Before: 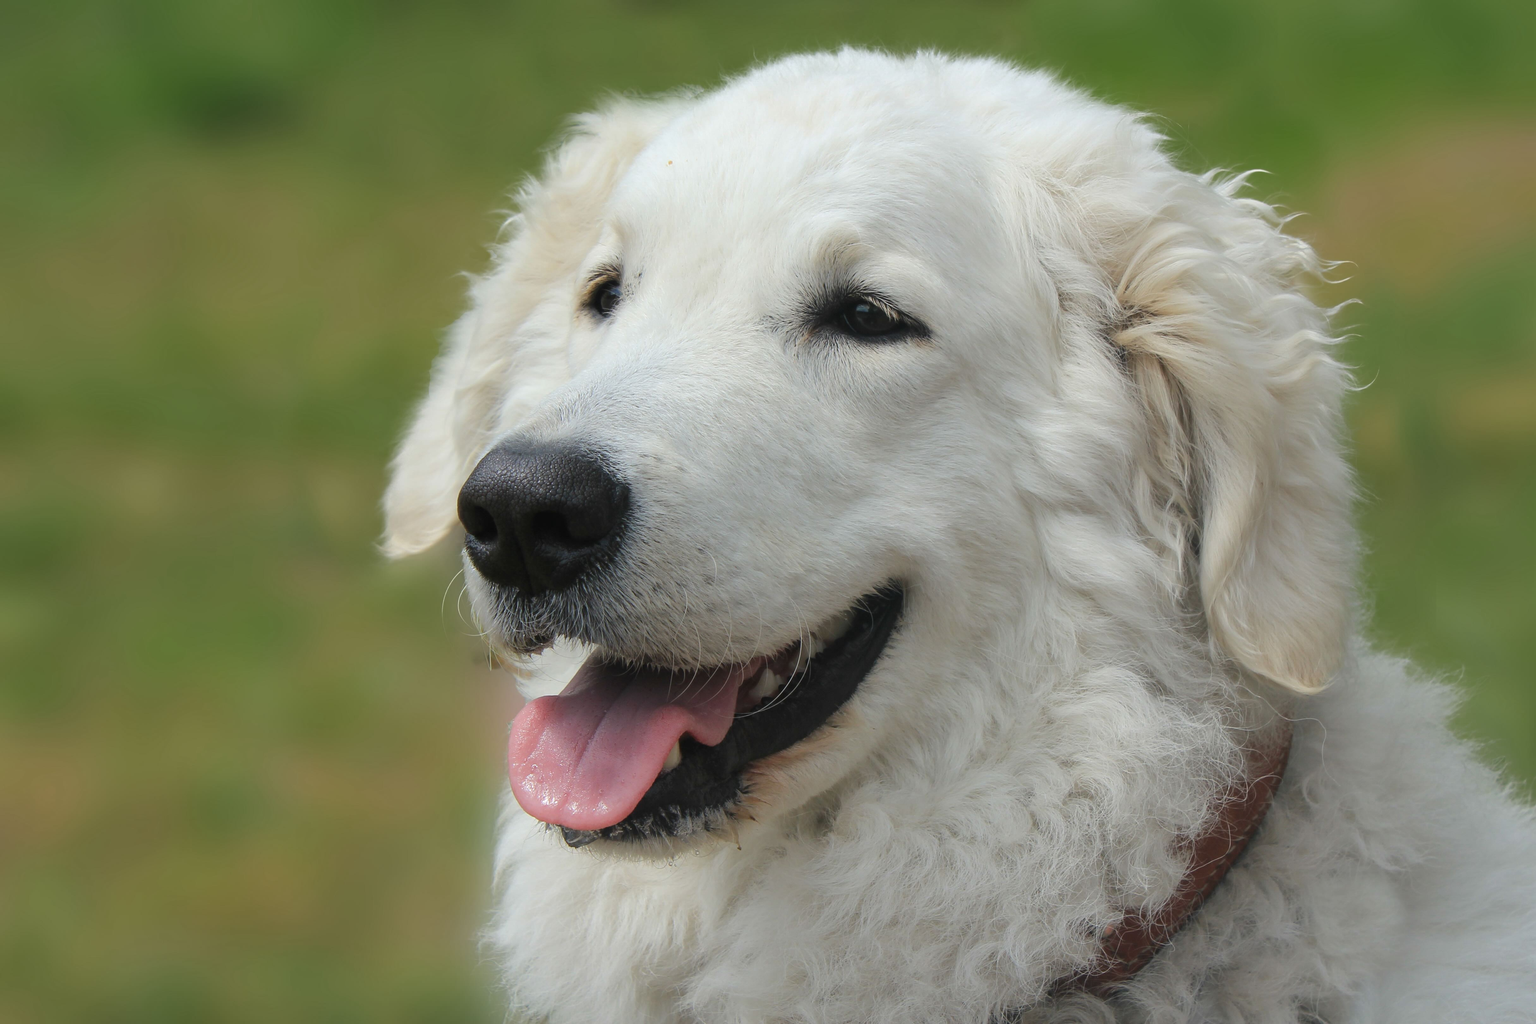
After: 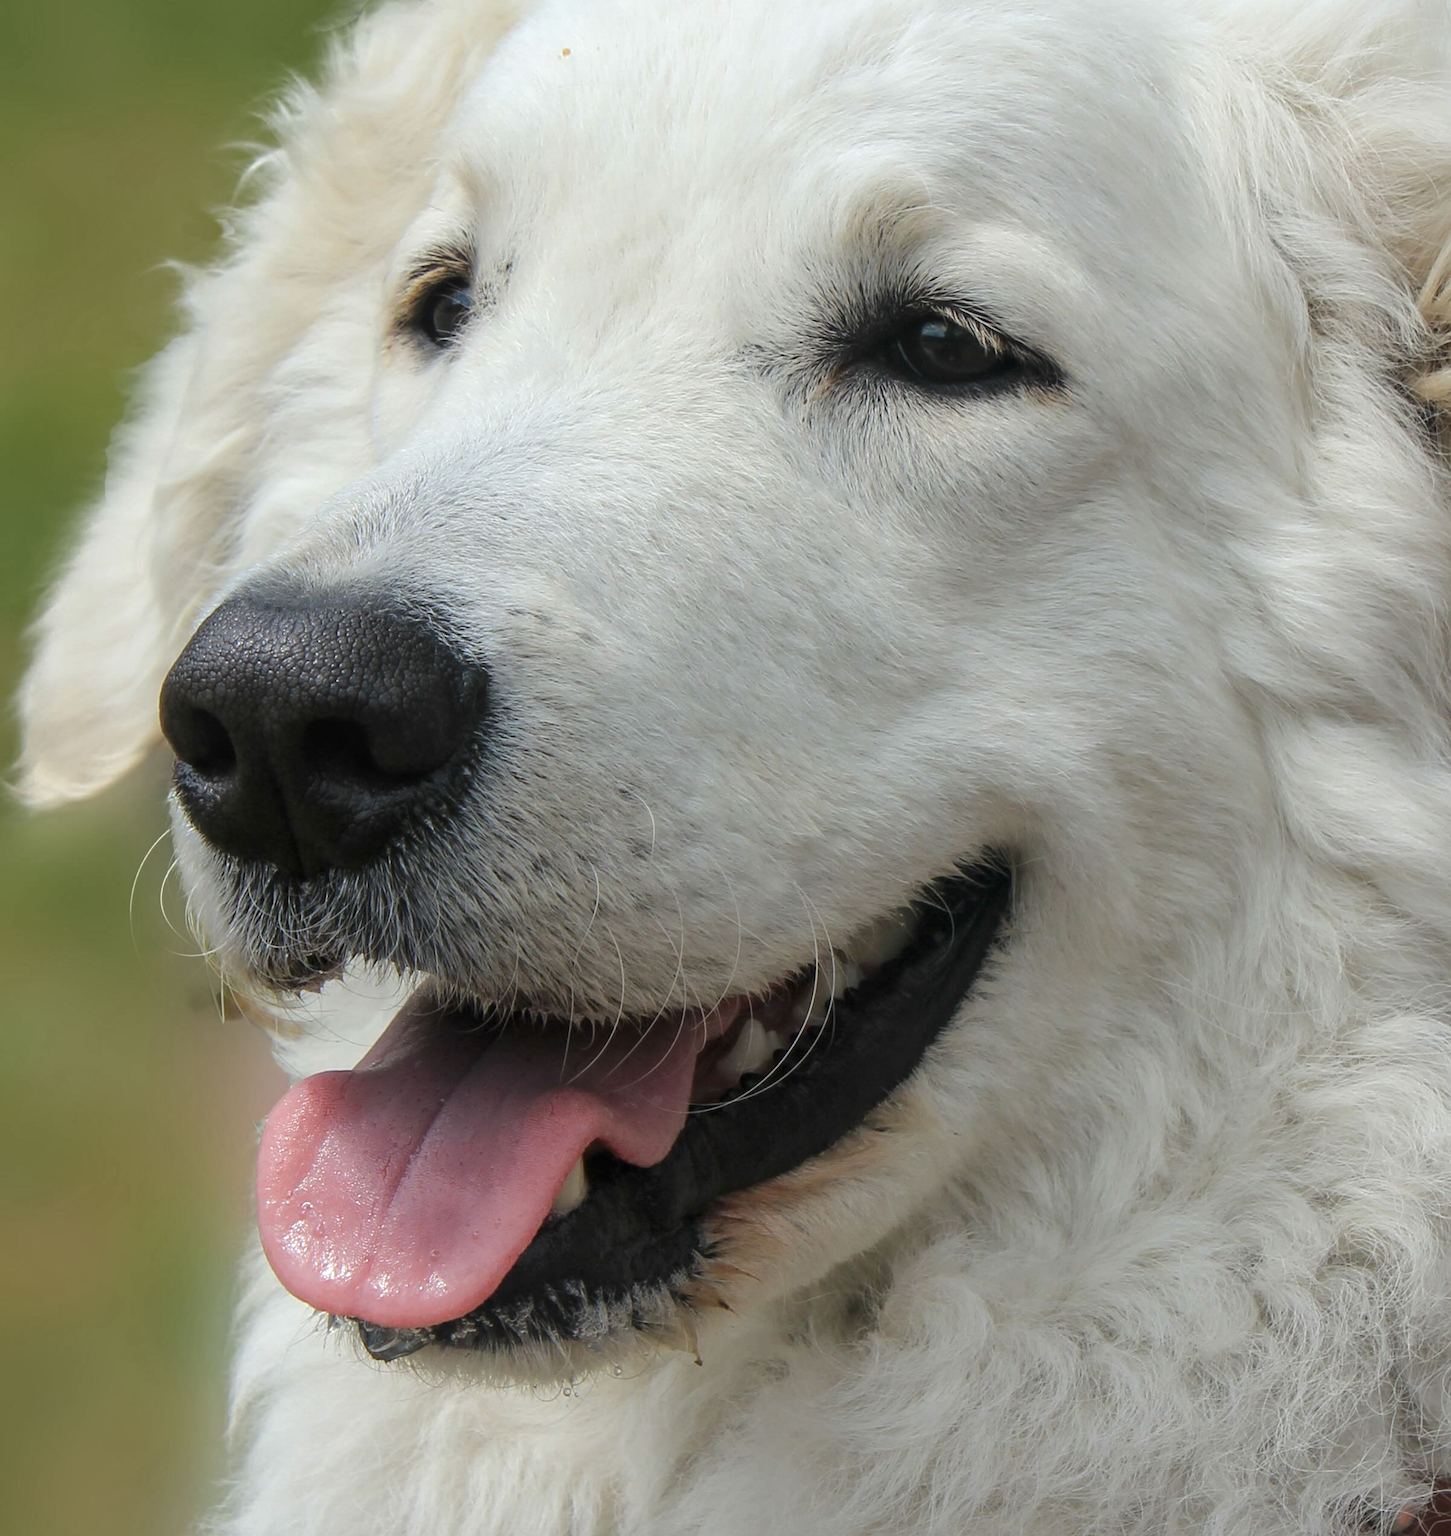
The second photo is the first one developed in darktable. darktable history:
crop and rotate: angle 0.02°, left 24.353%, top 13.219%, right 26.156%, bottom 8.224%
local contrast: on, module defaults
